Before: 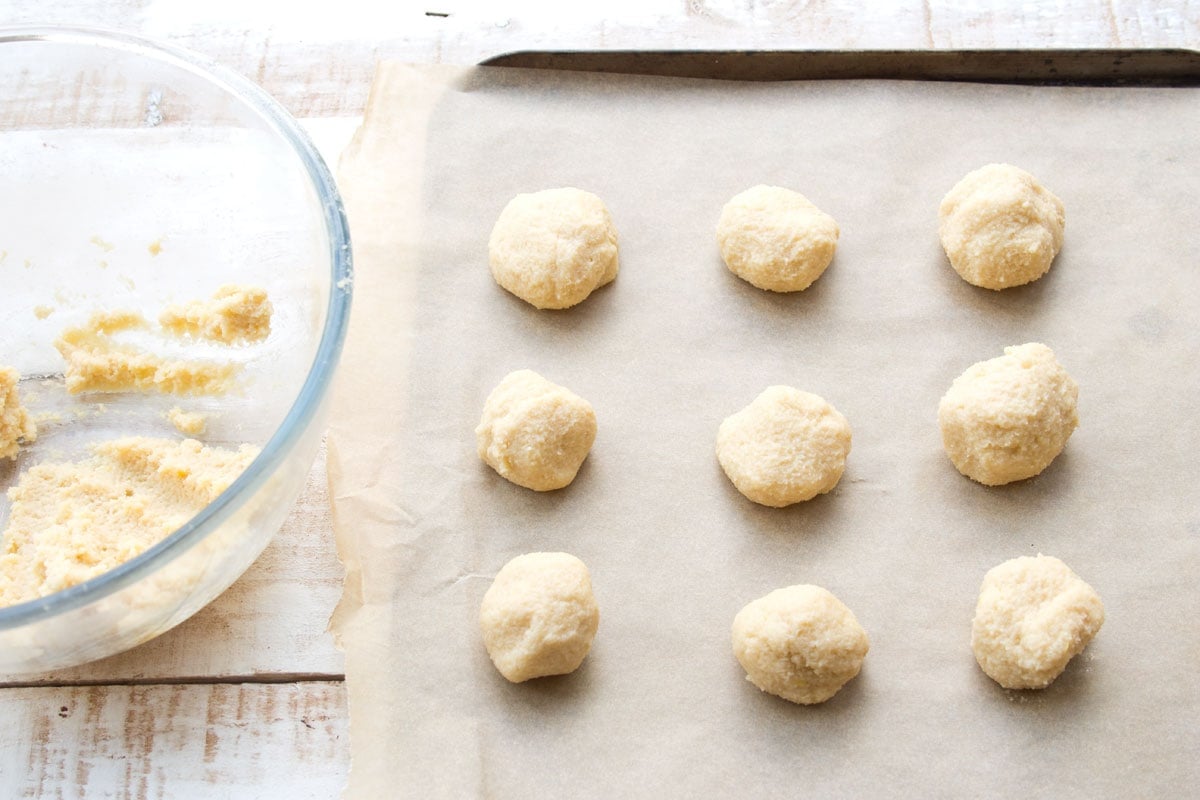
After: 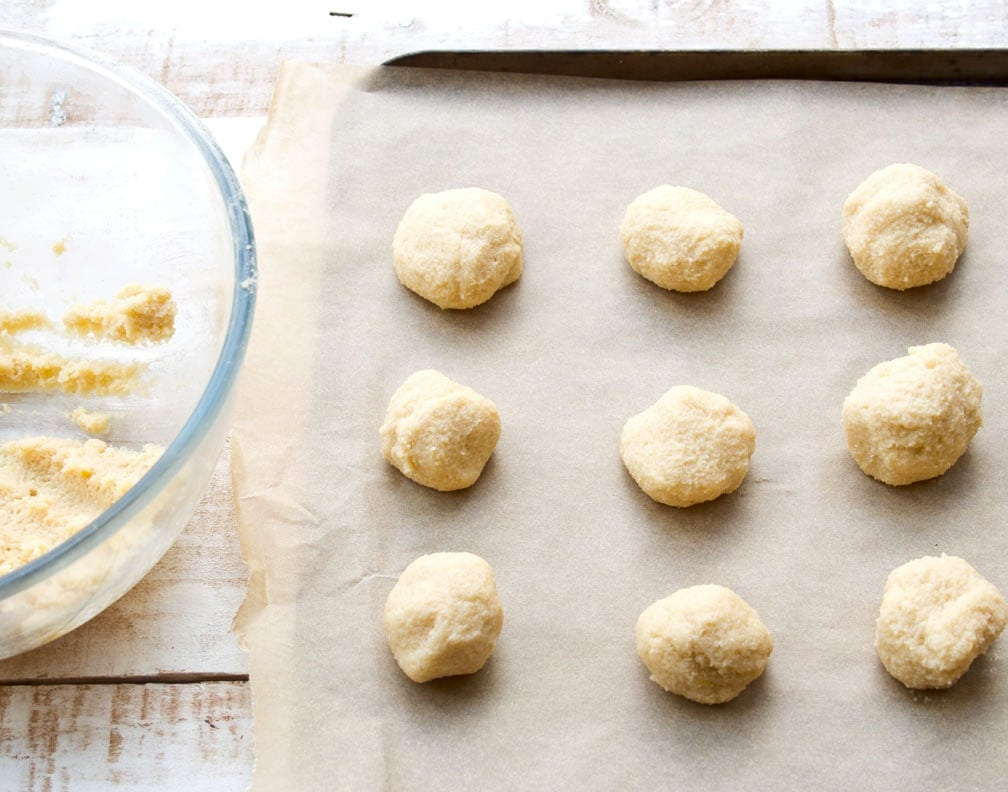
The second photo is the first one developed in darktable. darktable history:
contrast brightness saturation: contrast 0.07, brightness -0.14, saturation 0.11
crop: left 8.026%, right 7.374%
